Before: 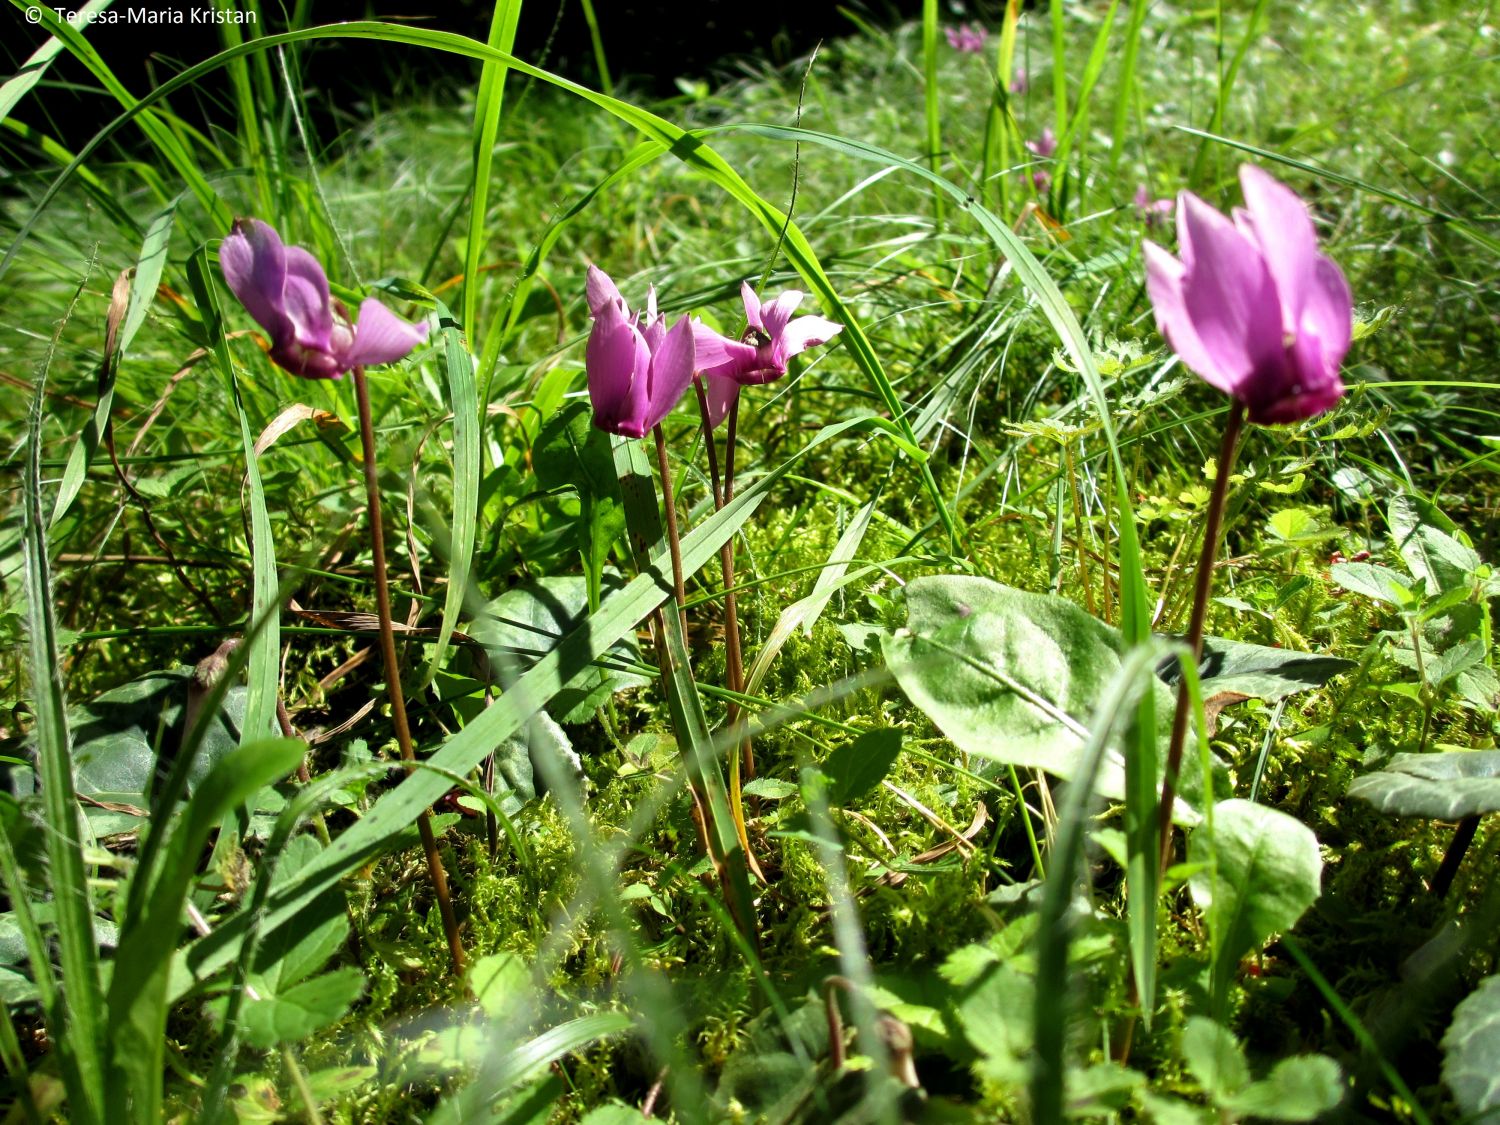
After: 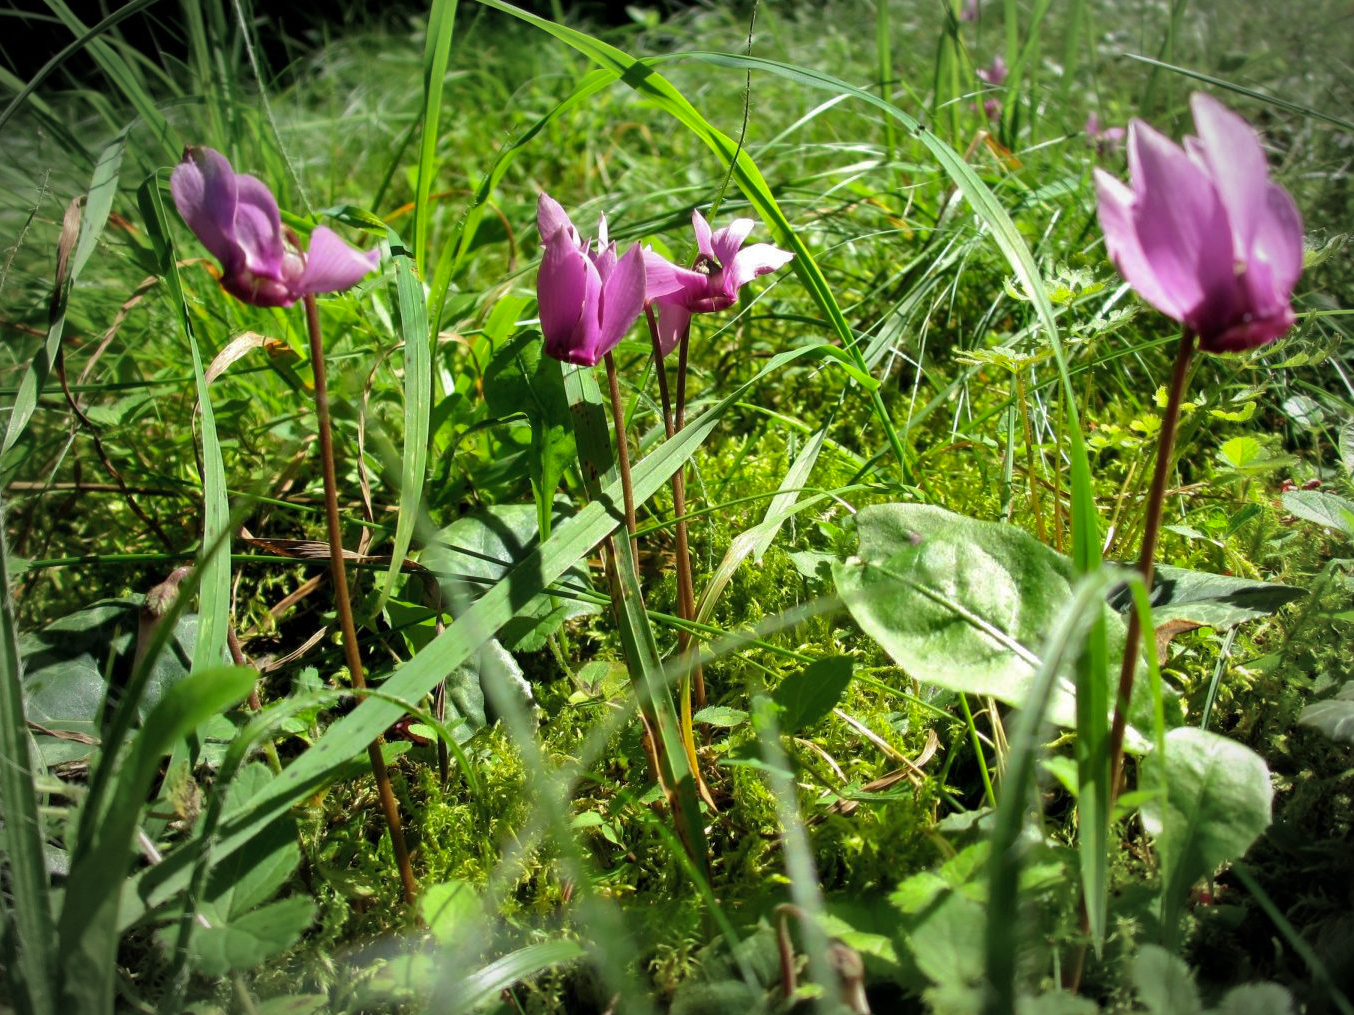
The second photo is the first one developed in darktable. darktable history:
vignetting: automatic ratio true
crop: left 3.305%, top 6.436%, right 6.389%, bottom 3.258%
white balance: red 1, blue 1
shadows and highlights: shadows 40, highlights -60
